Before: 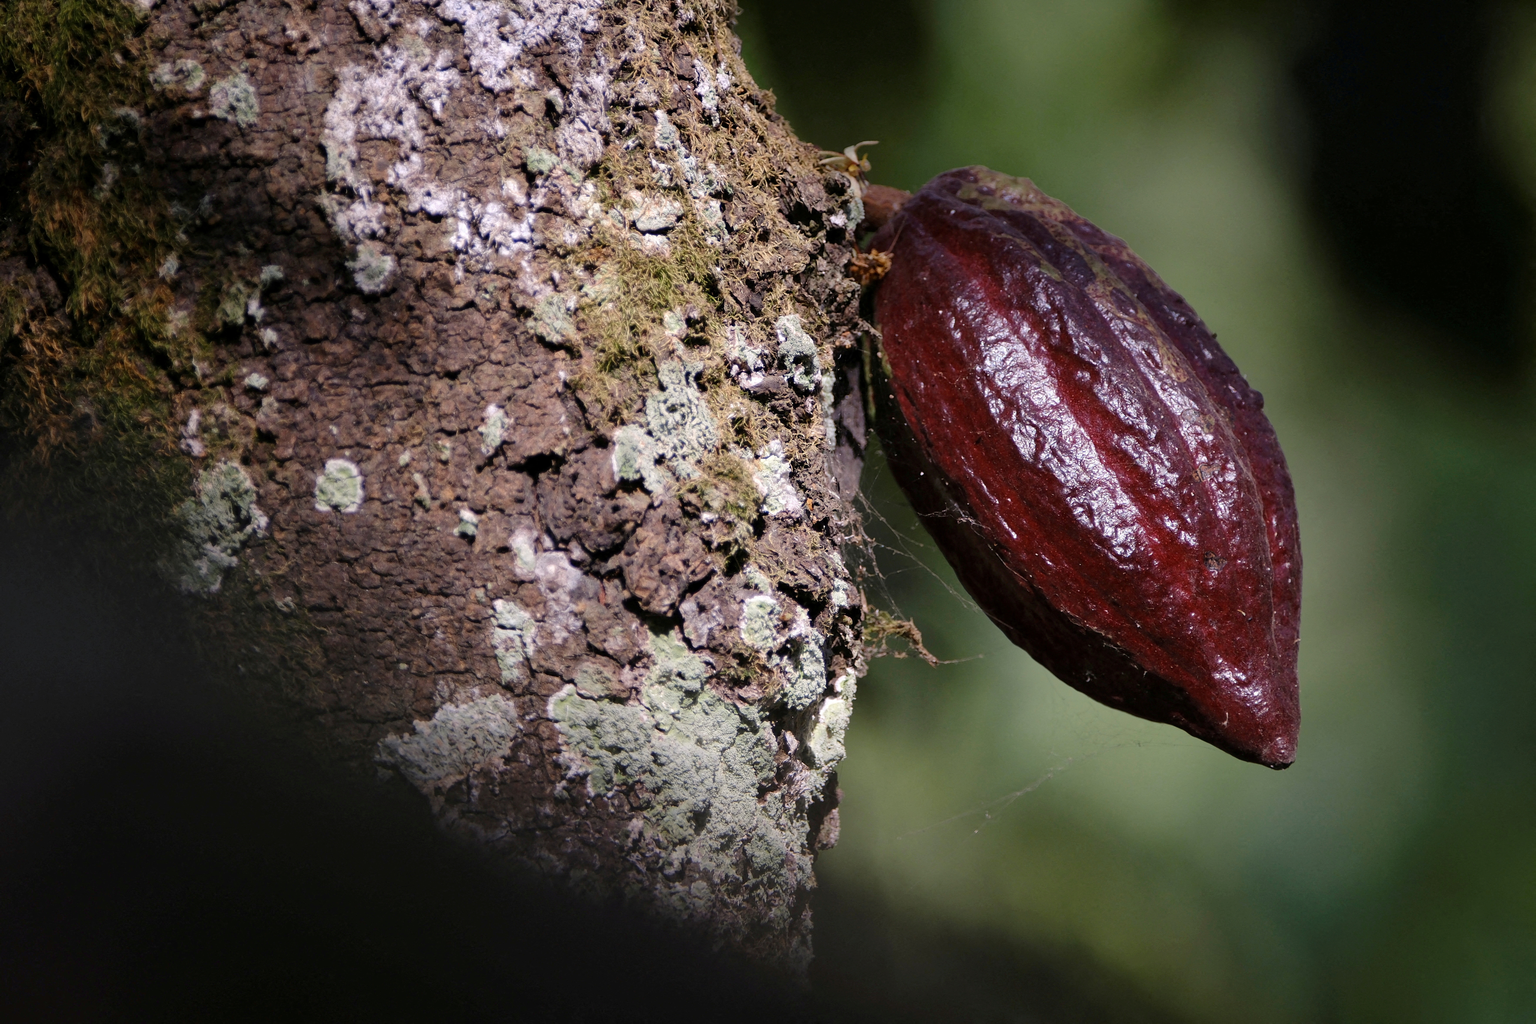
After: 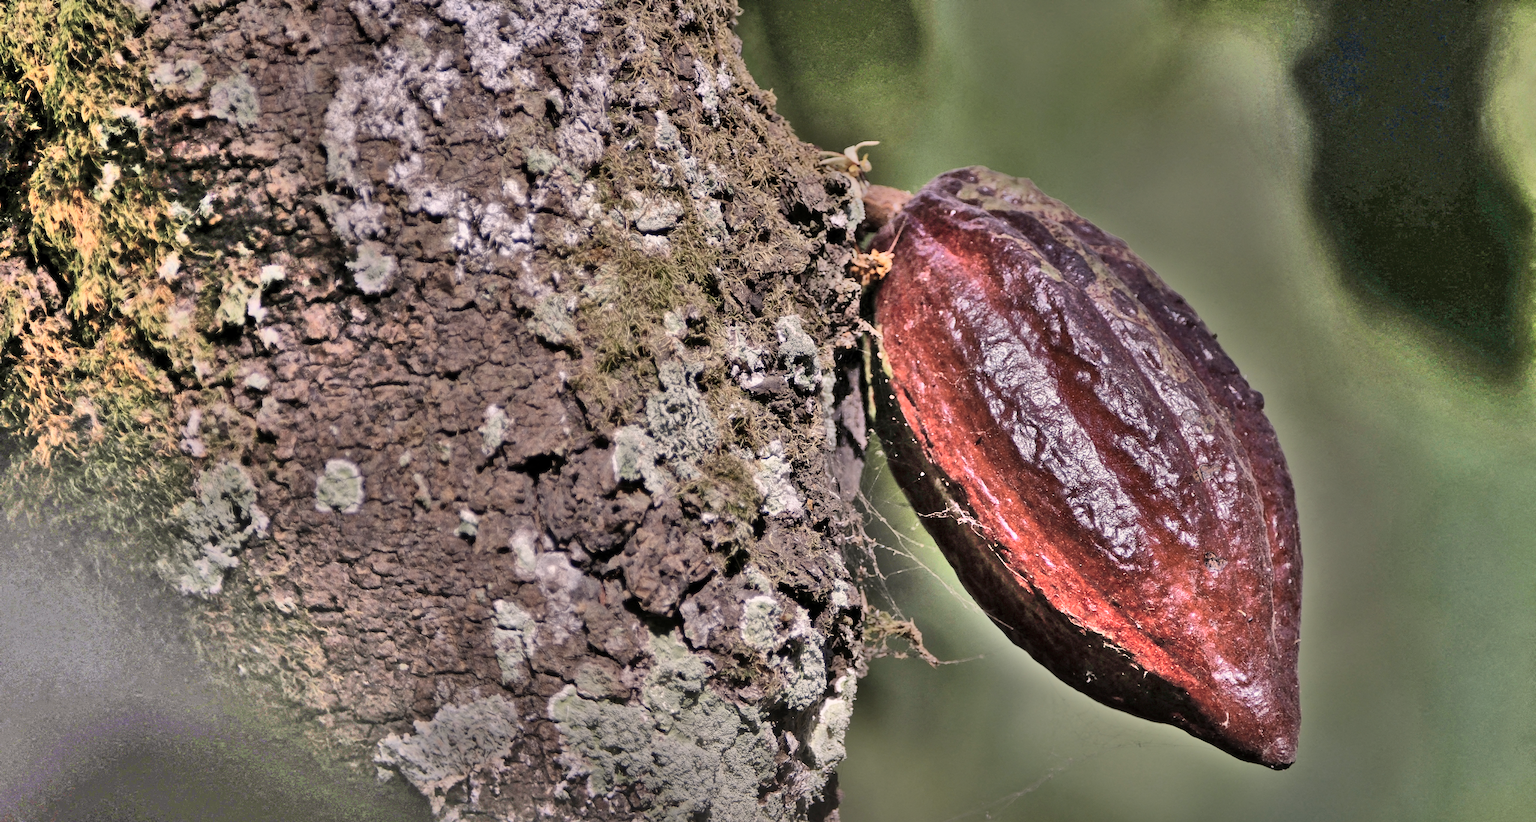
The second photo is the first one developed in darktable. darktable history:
crop: bottom 19.691%
shadows and highlights: radius 122.92, shadows 99.37, white point adjustment -2.99, highlights -98.23, soften with gaussian
color correction: highlights a* 5.61, highlights b* 5.24, saturation 0.676
